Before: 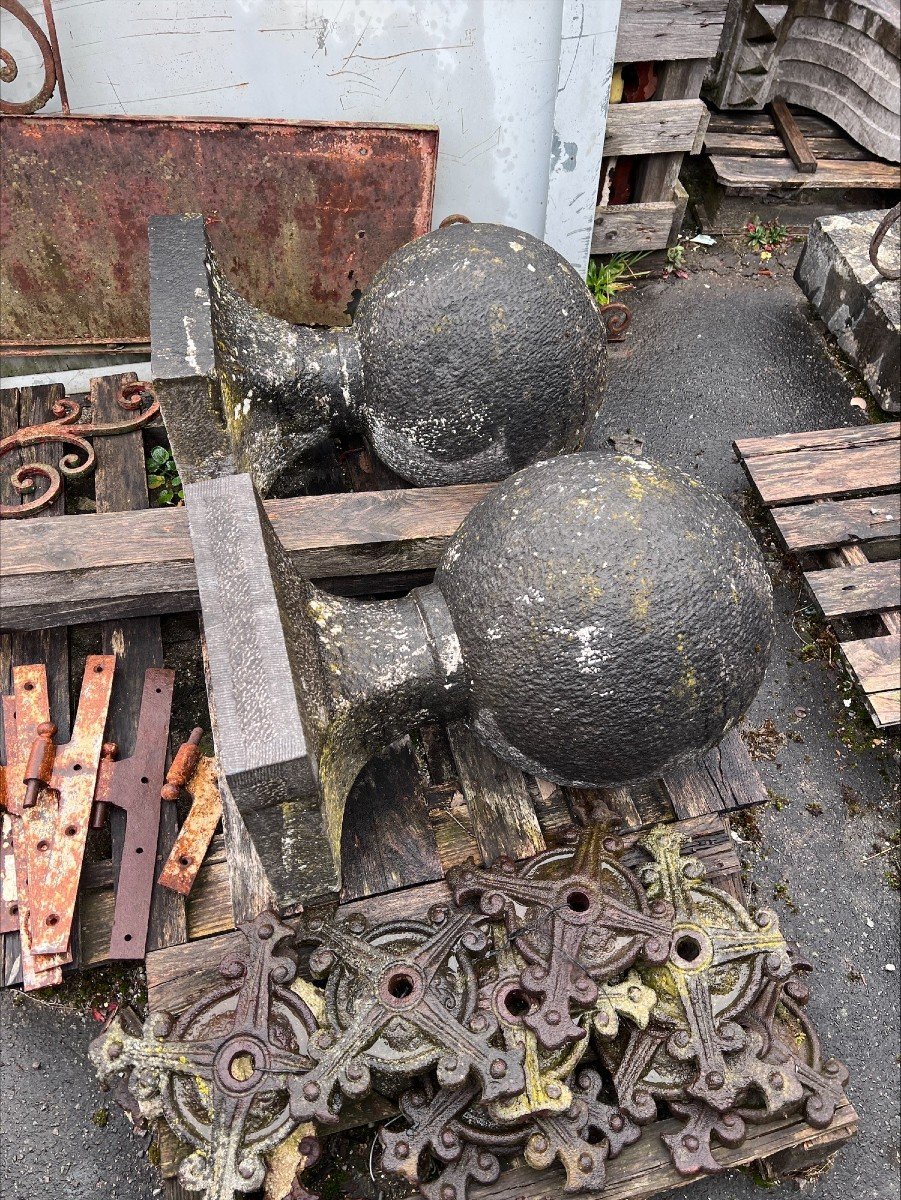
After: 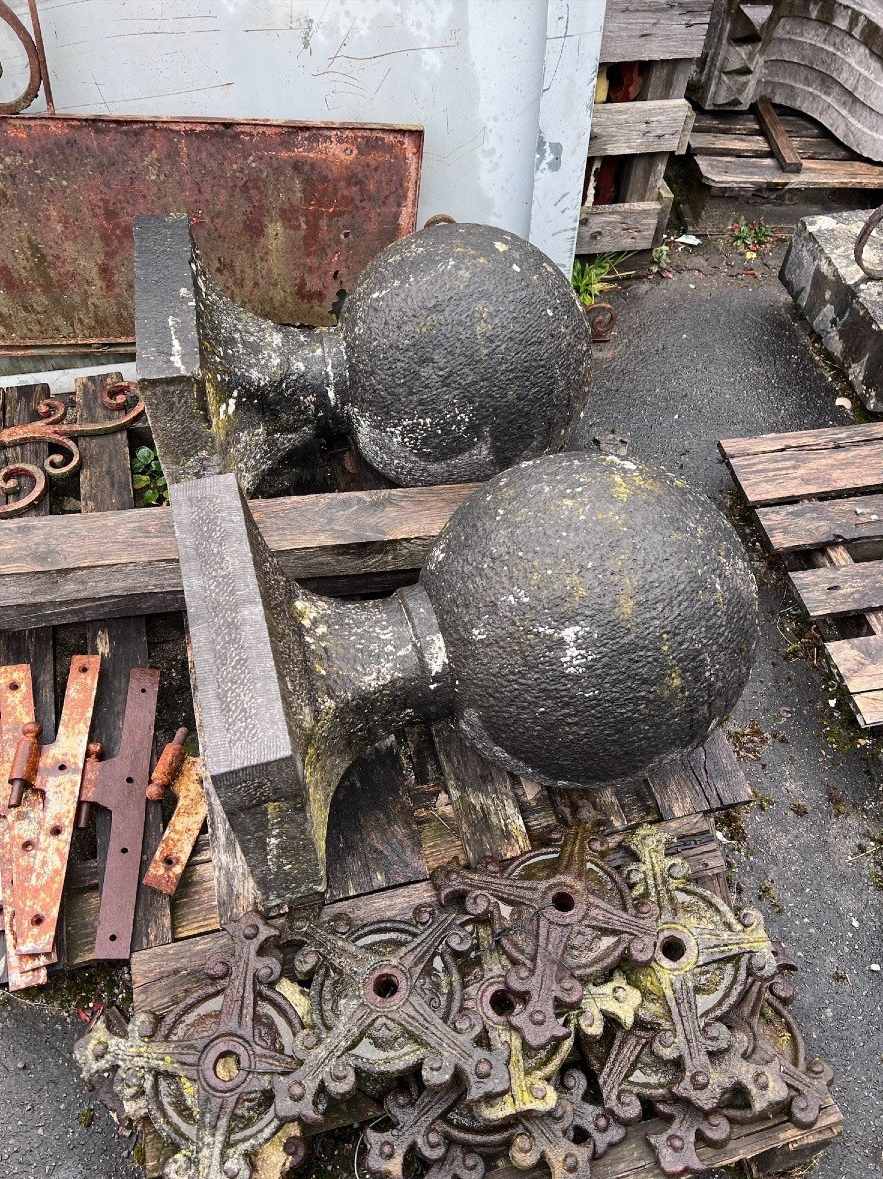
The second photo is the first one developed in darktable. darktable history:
crop: left 1.704%, right 0.287%, bottom 1.673%
